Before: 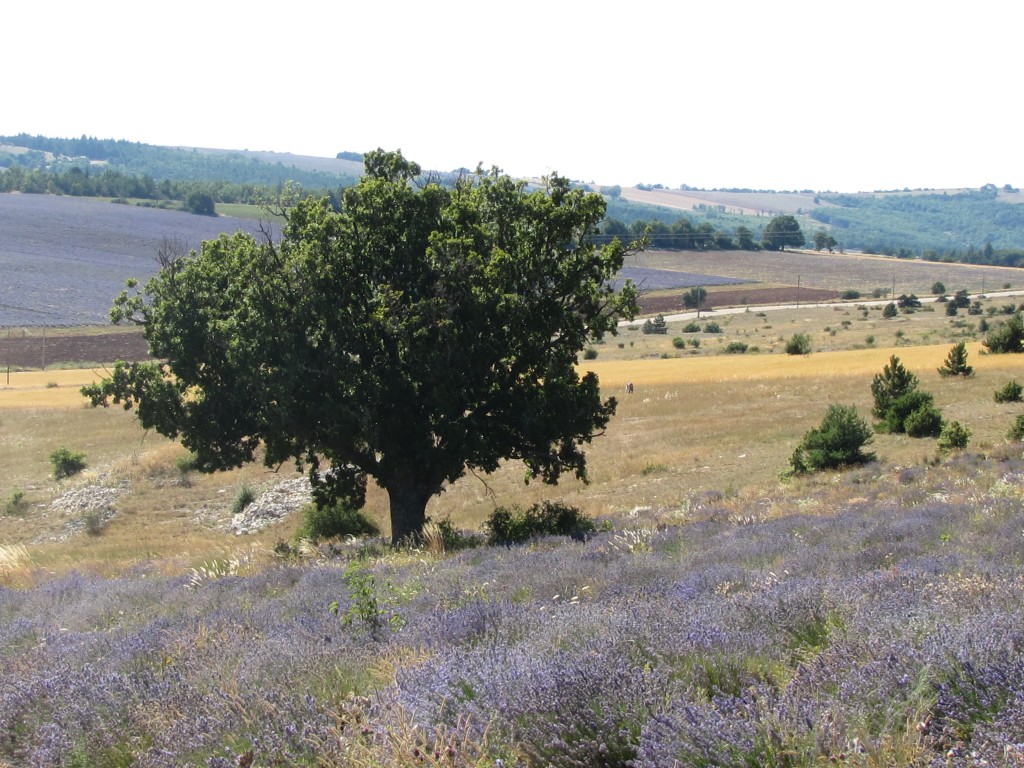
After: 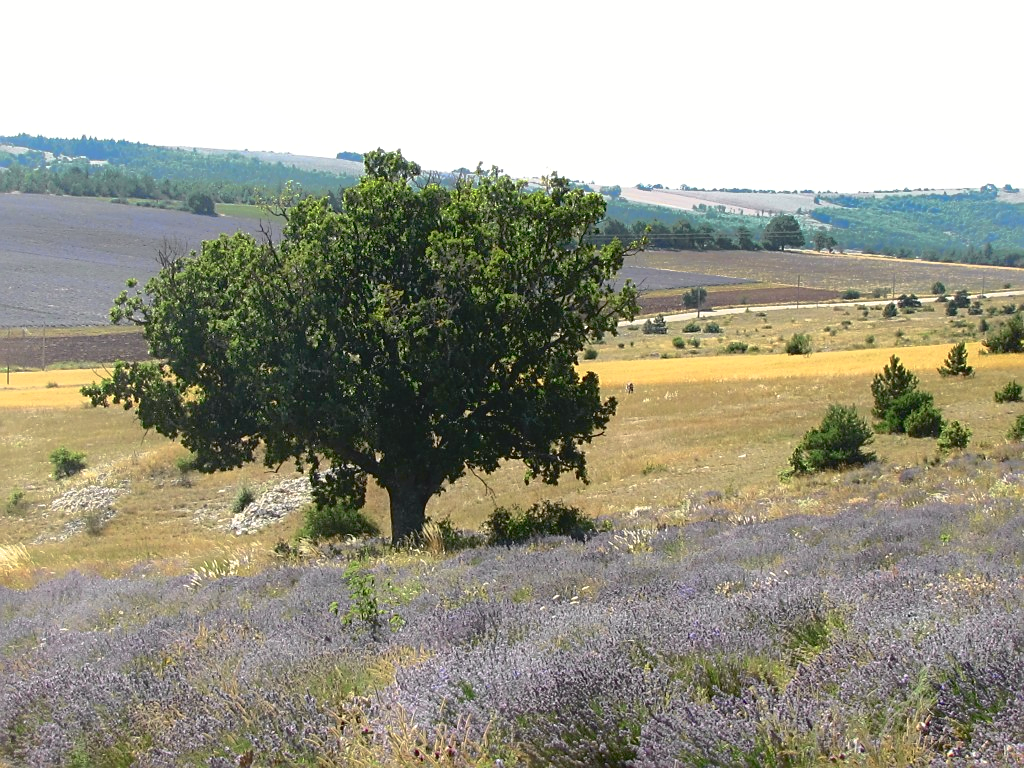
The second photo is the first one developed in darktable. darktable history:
sharpen: on, module defaults
tone equalizer: -8 EV -0.001 EV, -7 EV 0.001 EV, -6 EV -0.002 EV, -5 EV -0.003 EV, -4 EV -0.062 EV, -3 EV -0.222 EV, -2 EV -0.267 EV, -1 EV 0.105 EV, +0 EV 0.303 EV
shadows and highlights: shadows 60, highlights -60
tone curve: curves: ch0 [(0.003, 0.029) (0.037, 0.036) (0.149, 0.117) (0.297, 0.318) (0.422, 0.474) (0.531, 0.6) (0.743, 0.809) (0.889, 0.941) (1, 0.98)]; ch1 [(0, 0) (0.305, 0.325) (0.453, 0.437) (0.482, 0.479) (0.501, 0.5) (0.506, 0.503) (0.564, 0.578) (0.587, 0.625) (0.666, 0.727) (1, 1)]; ch2 [(0, 0) (0.323, 0.277) (0.408, 0.399) (0.45, 0.48) (0.499, 0.502) (0.512, 0.523) (0.57, 0.595) (0.653, 0.671) (0.768, 0.744) (1, 1)], color space Lab, independent channels, preserve colors none
